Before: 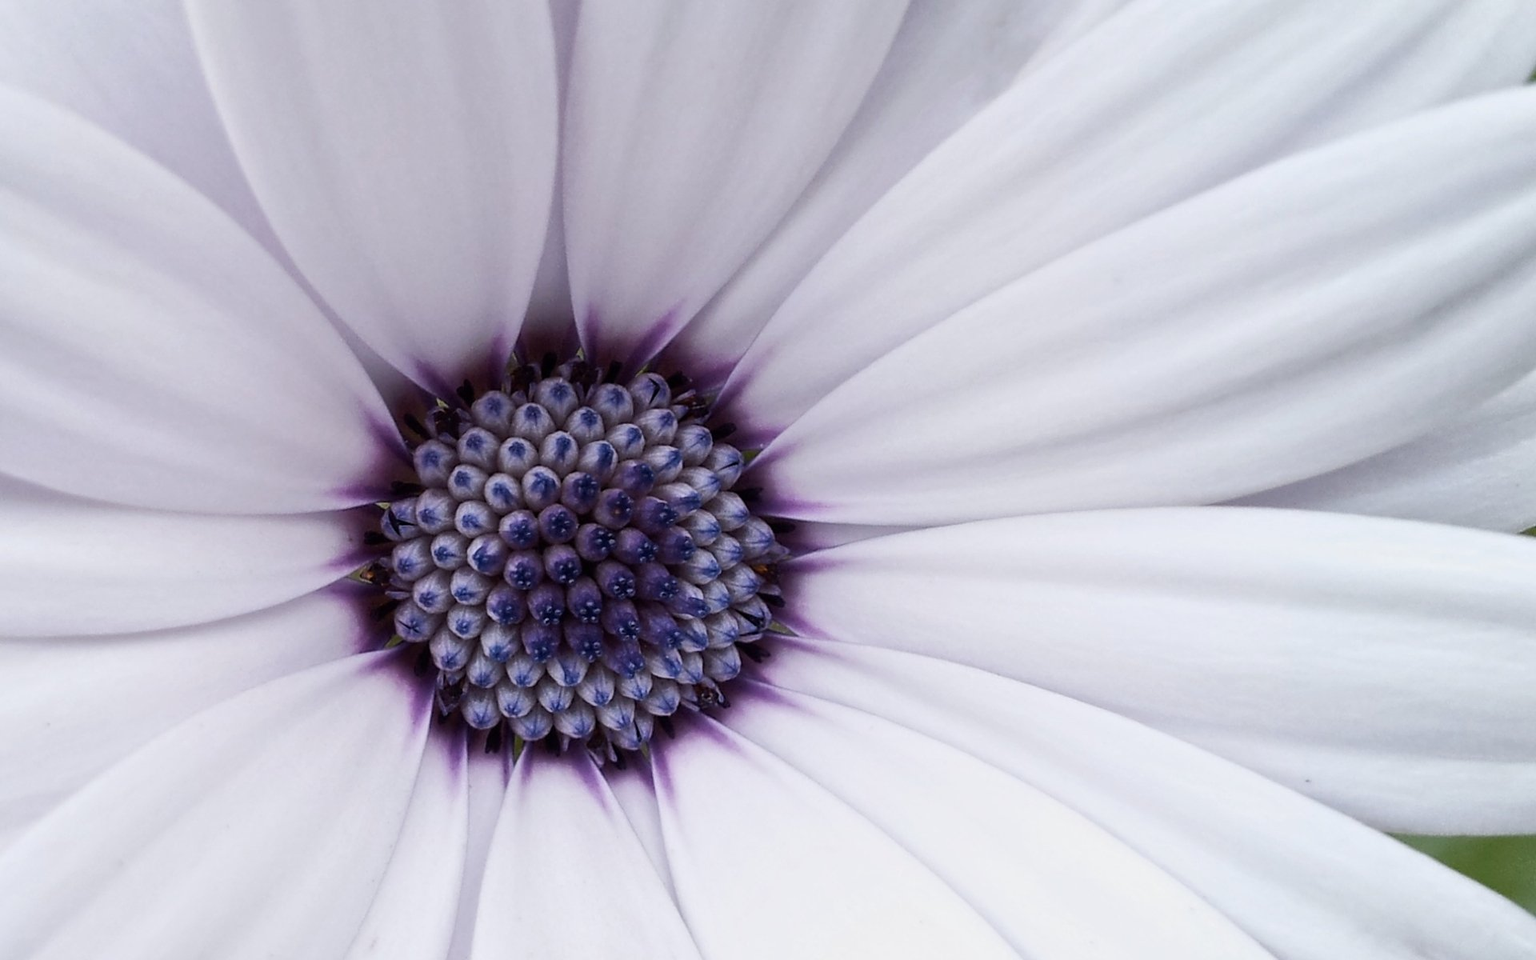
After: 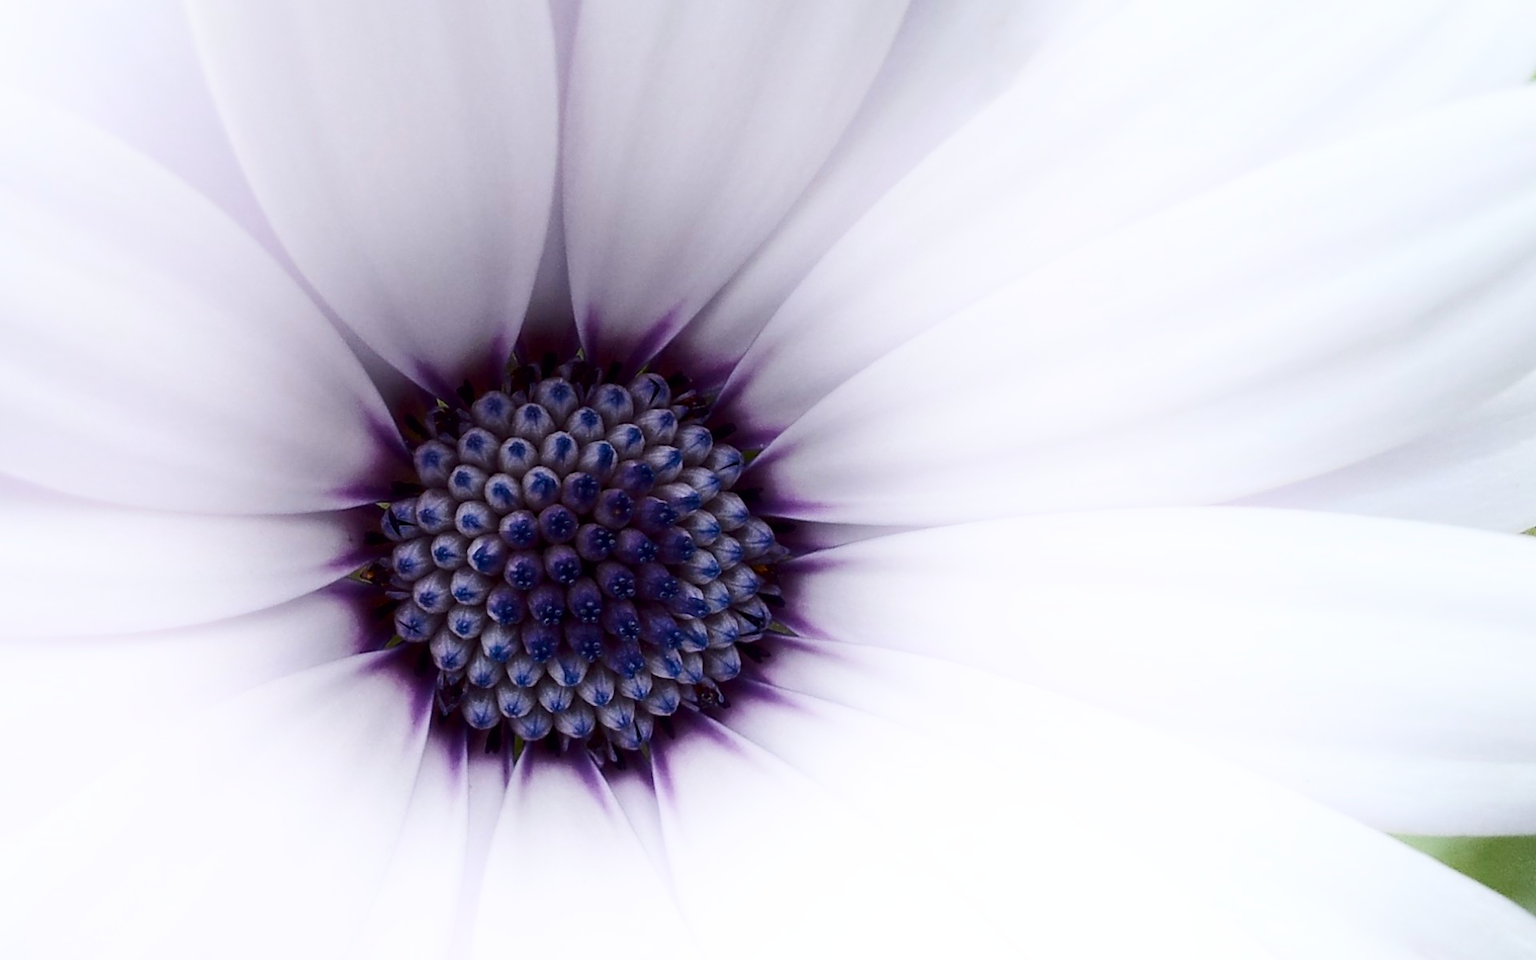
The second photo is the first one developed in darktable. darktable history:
contrast brightness saturation: contrast 0.068, brightness -0.152, saturation 0.116
shadows and highlights: shadows -20.89, highlights 98.16, soften with gaussian
